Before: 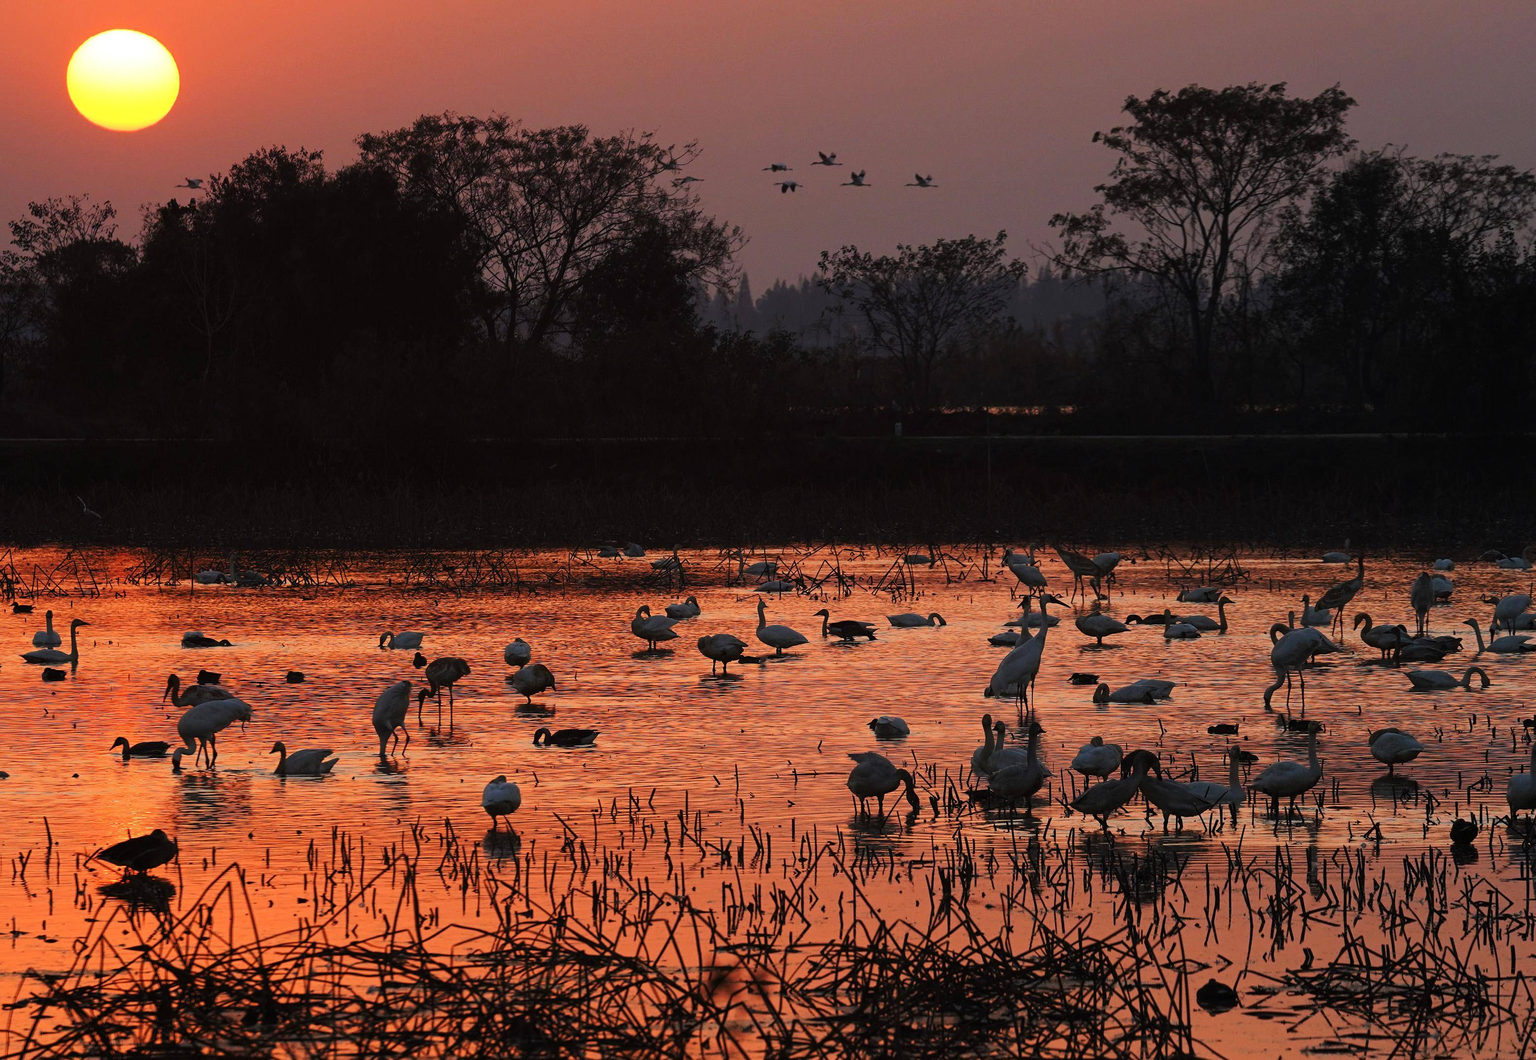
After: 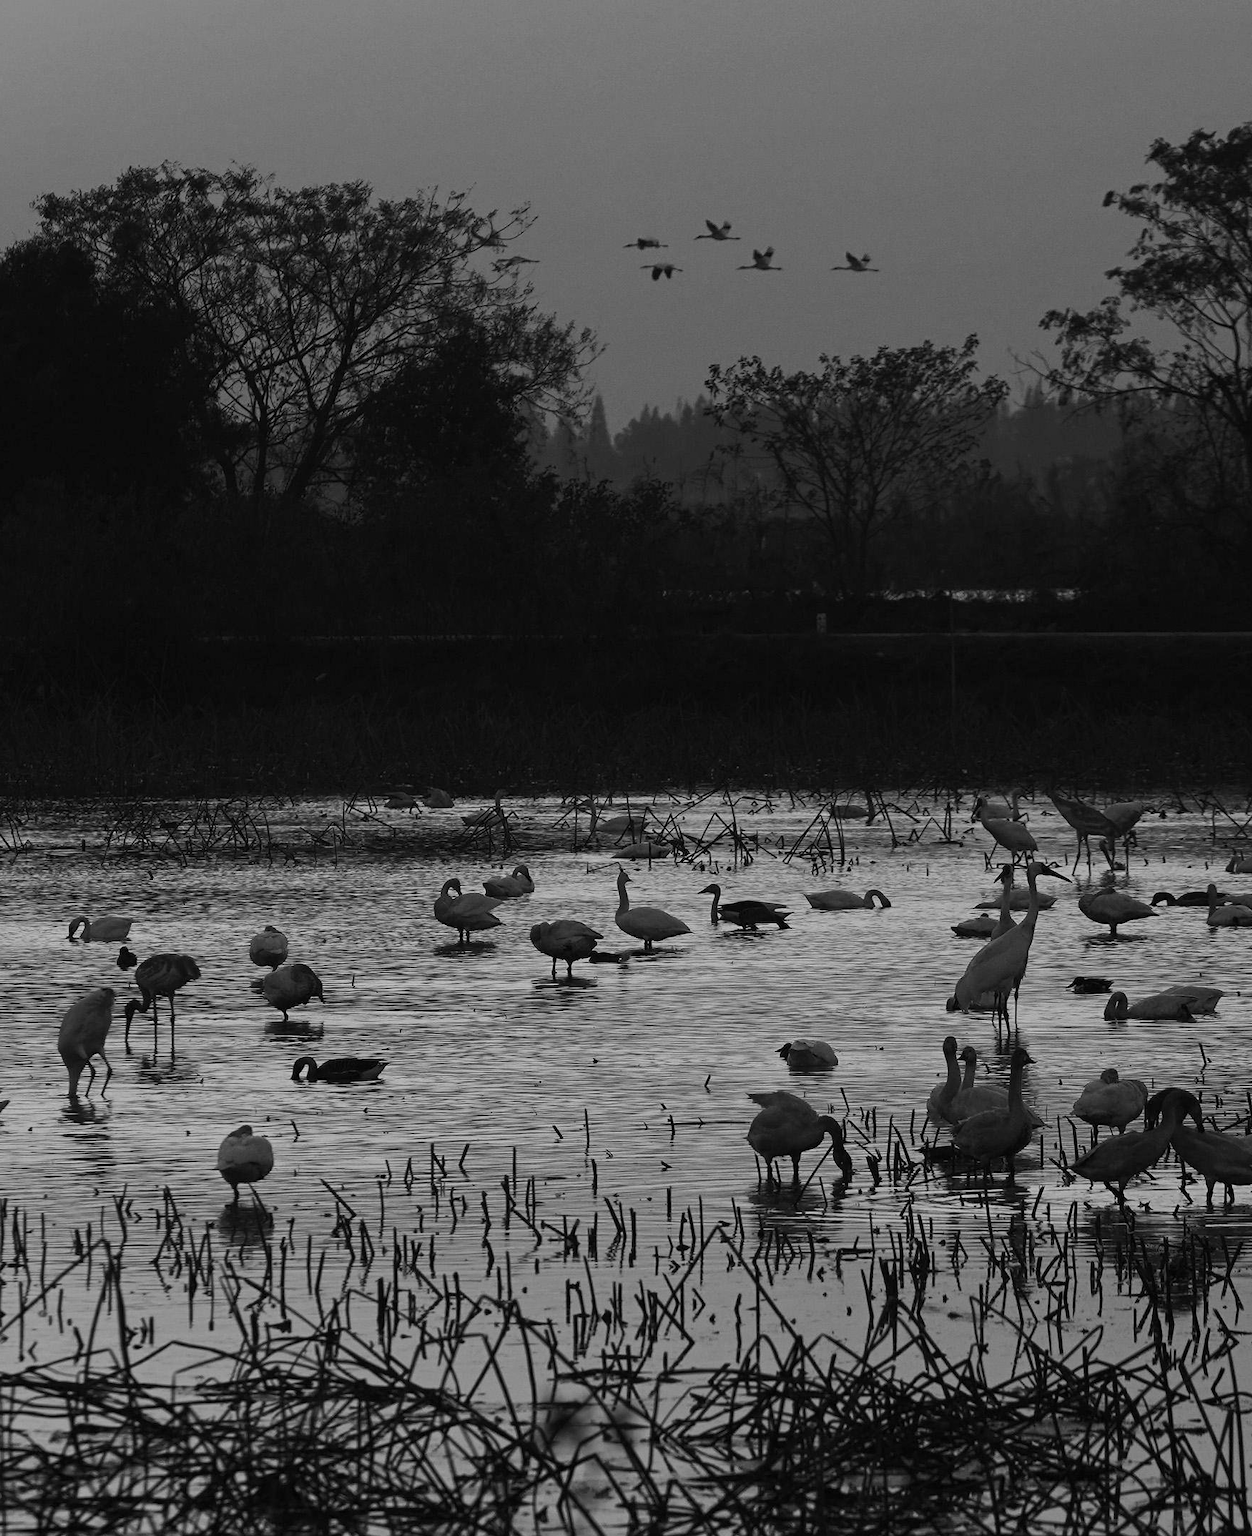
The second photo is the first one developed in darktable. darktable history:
crop: left 21.674%, right 22.086%
color balance rgb: linear chroma grading › global chroma 10%, perceptual saturation grading › global saturation 5%, perceptual brilliance grading › global brilliance 4%, global vibrance 7%, saturation formula JzAzBz (2021)
exposure: exposure 0.131 EV, compensate highlight preservation false
monochrome: on, module defaults
